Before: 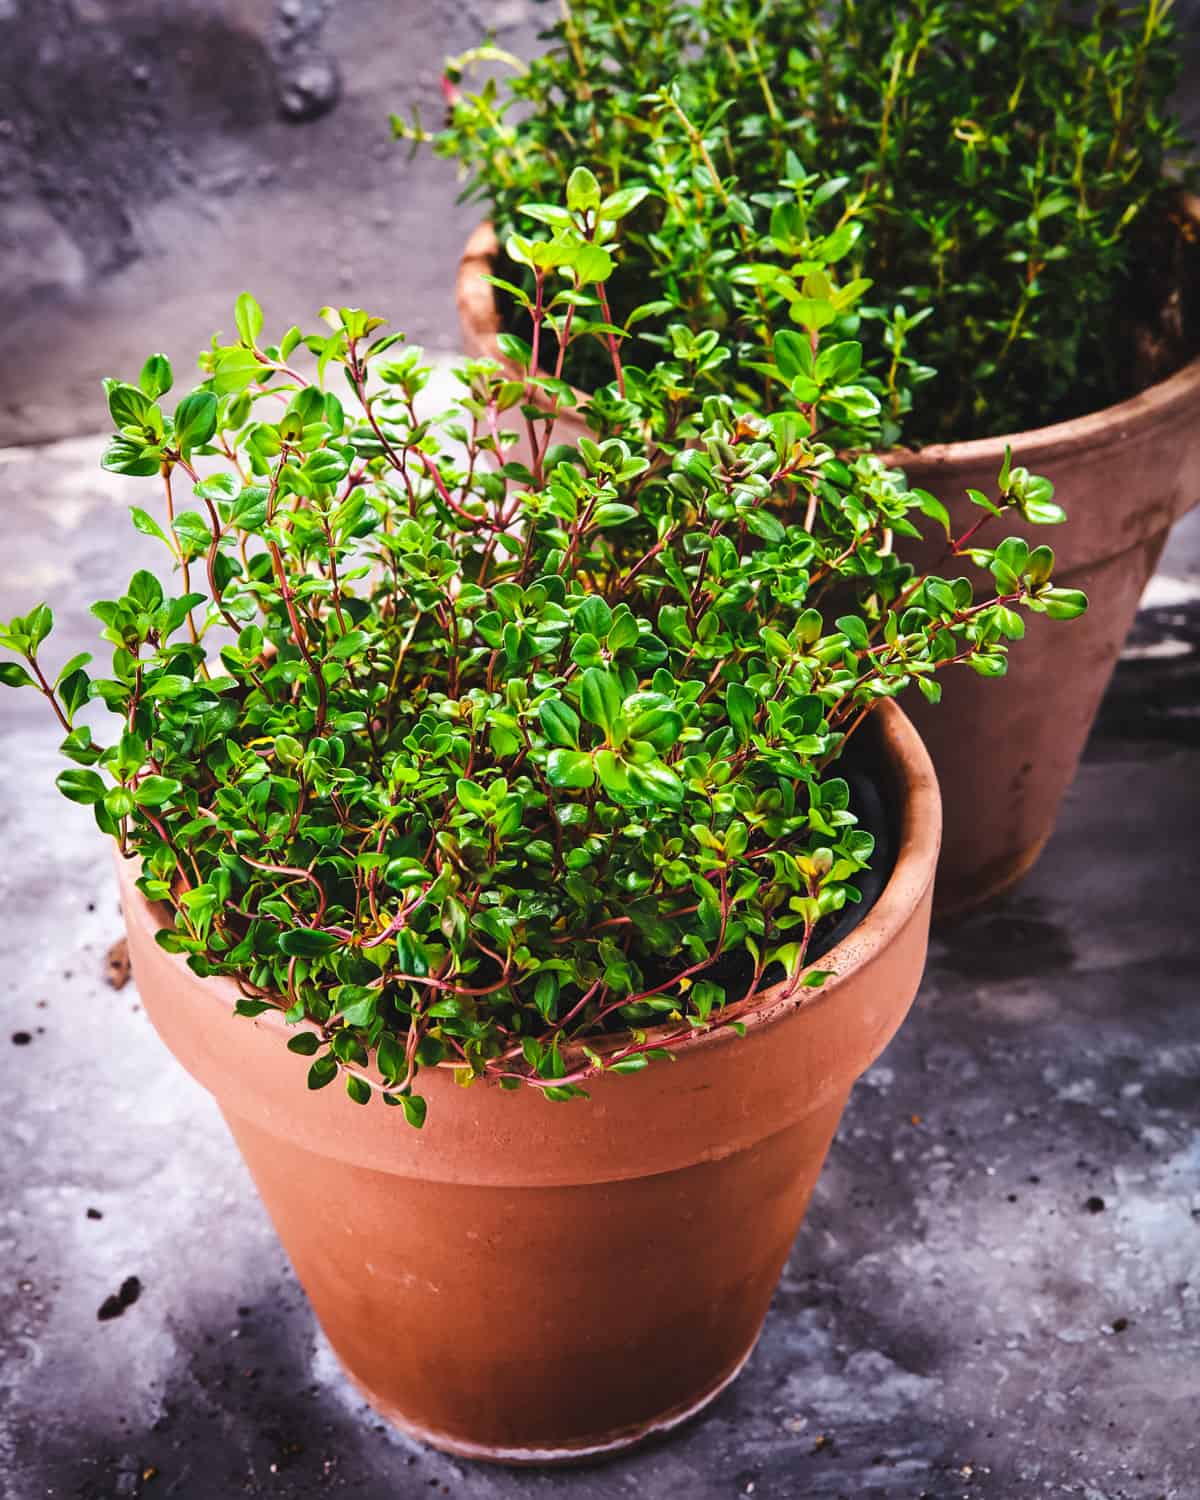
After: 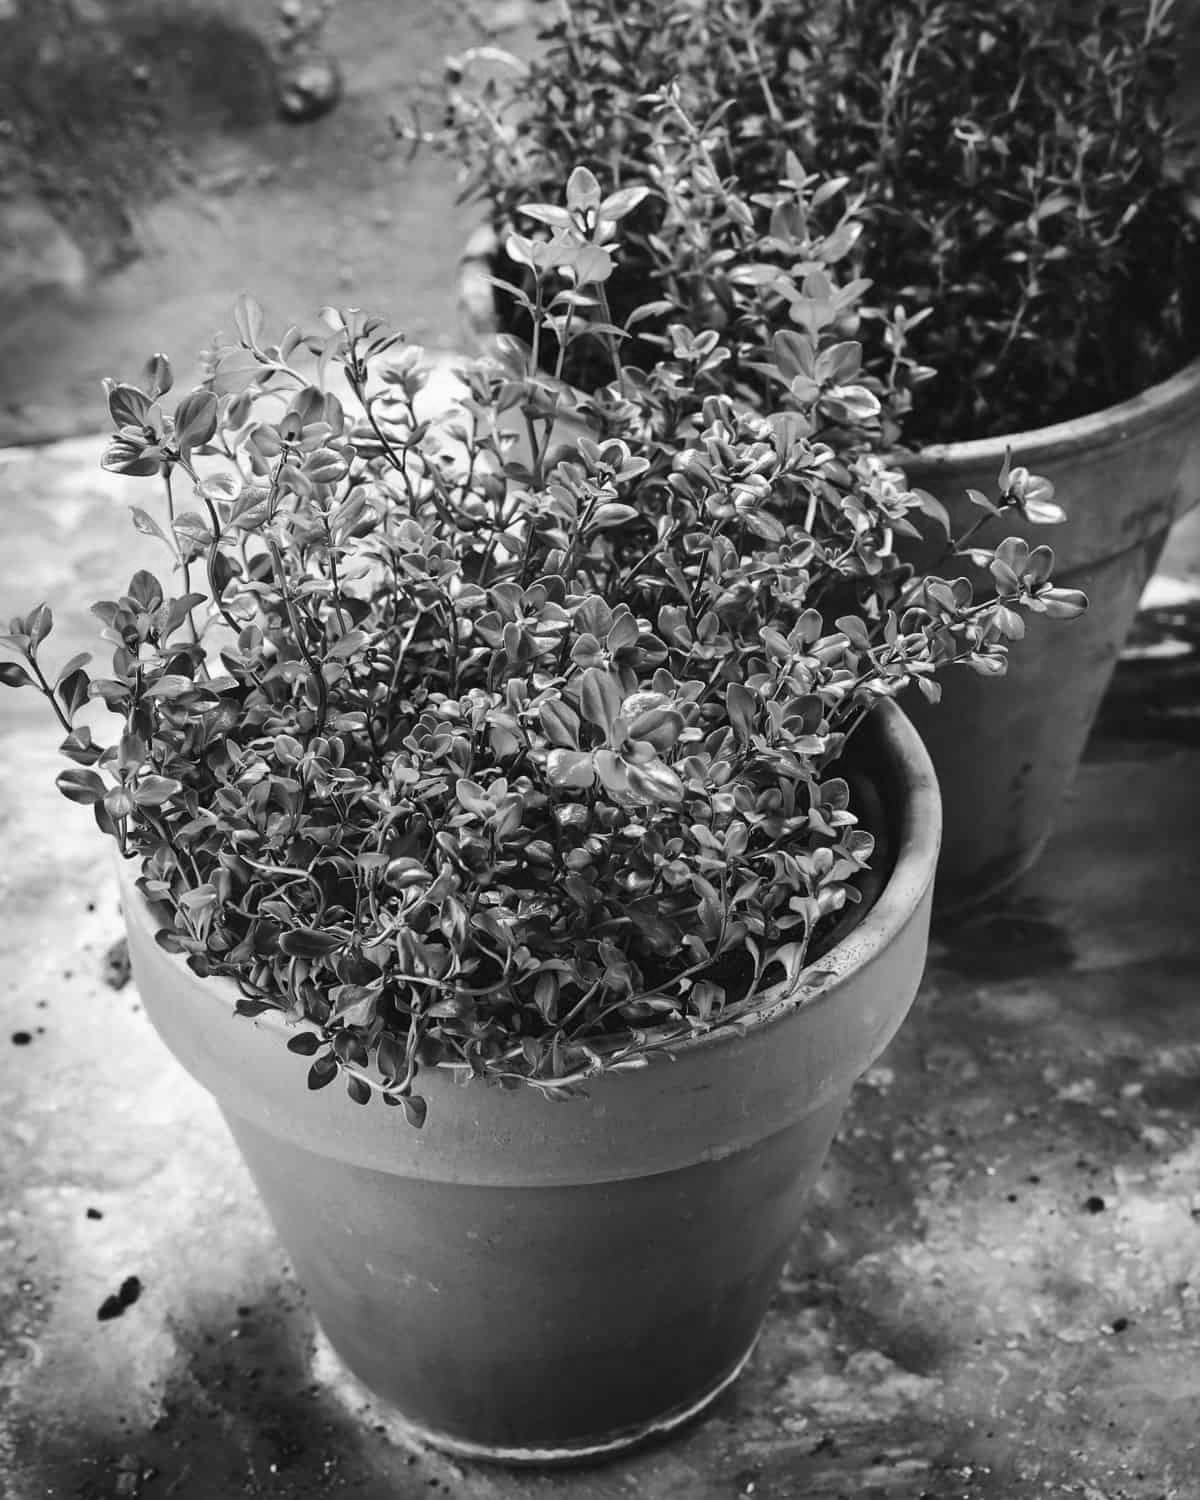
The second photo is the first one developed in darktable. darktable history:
color calibration: output gray [0.21, 0.42, 0.37, 0], x 0.37, y 0.382, temperature 4307.86 K, saturation algorithm version 1 (2020)
